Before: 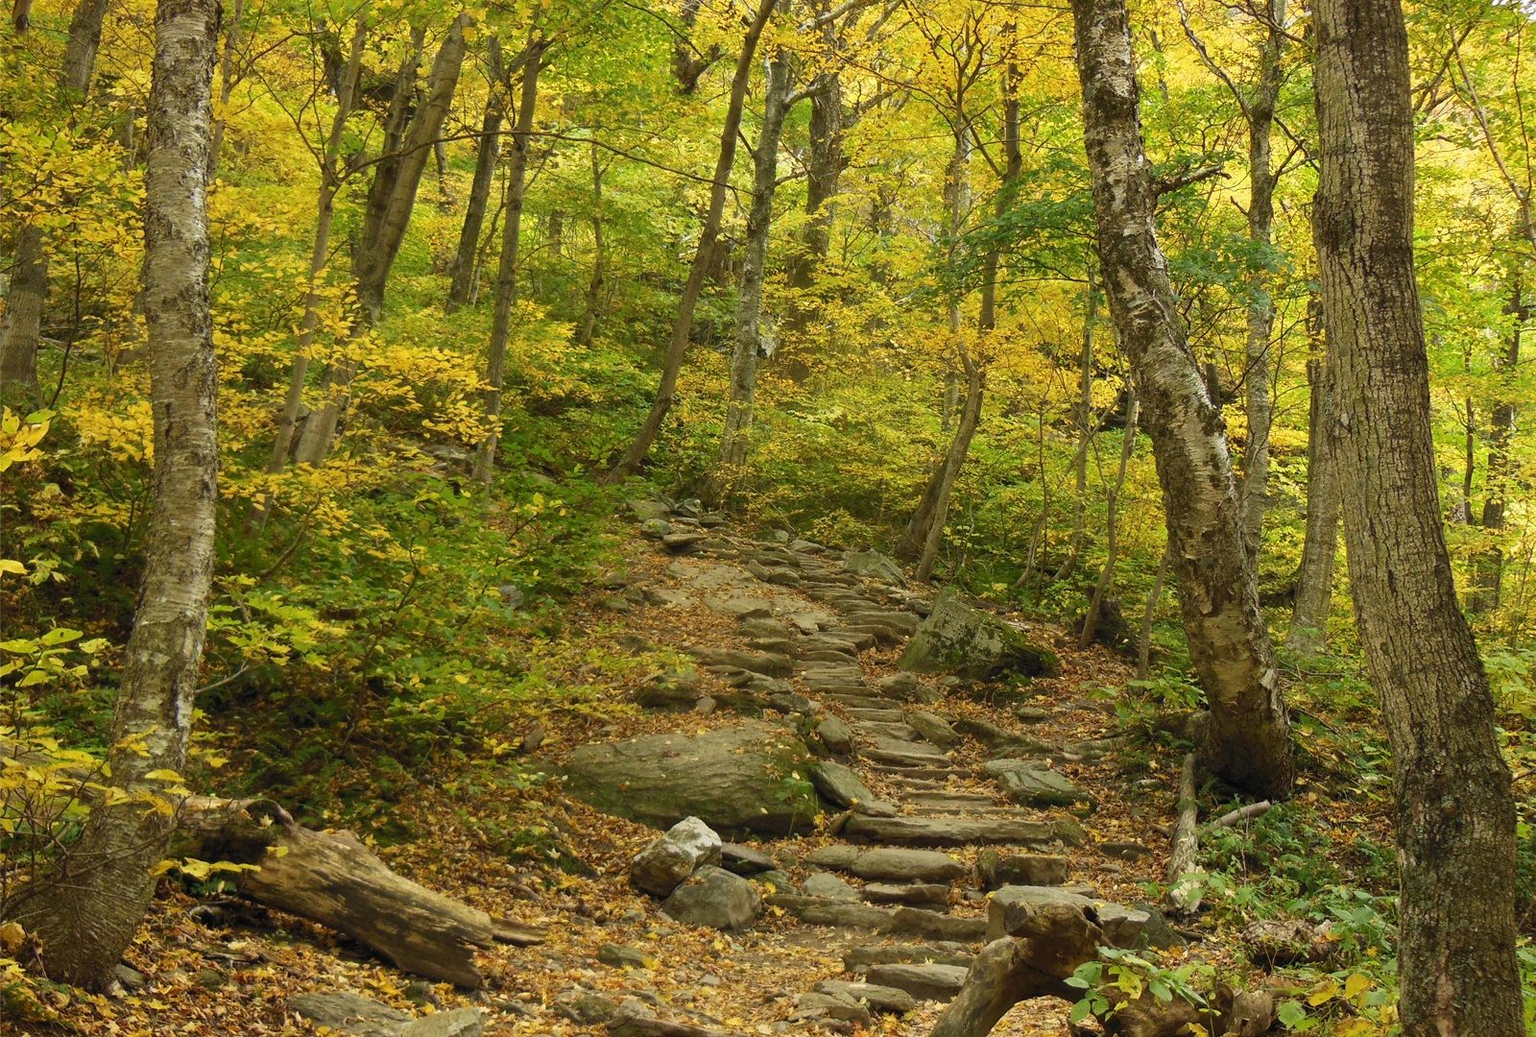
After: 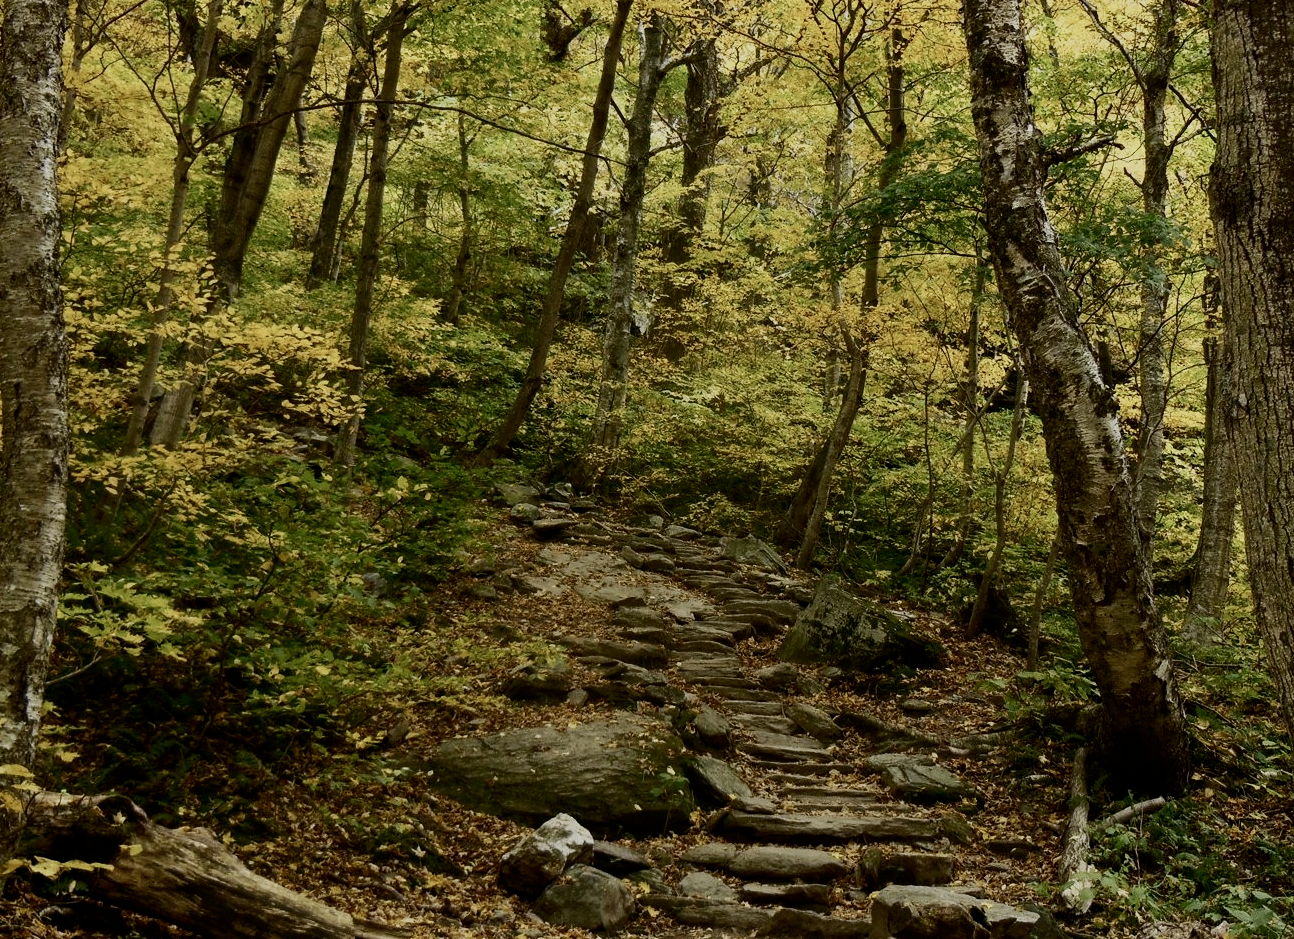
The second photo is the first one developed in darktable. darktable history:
filmic rgb: middle gray luminance 29%, black relative exposure -10.3 EV, white relative exposure 5.5 EV, threshold 6 EV, target black luminance 0%, hardness 3.95, latitude 2.04%, contrast 1.132, highlights saturation mix 5%, shadows ↔ highlights balance 15.11%, add noise in highlights 0, preserve chrominance no, color science v3 (2019), use custom middle-gray values true, iterations of high-quality reconstruction 0, contrast in highlights soft, enable highlight reconstruction true
crop: left 9.929%, top 3.475%, right 9.188%, bottom 9.529%
contrast brightness saturation: contrast 0.25, saturation -0.31
rotate and perspective: automatic cropping off
